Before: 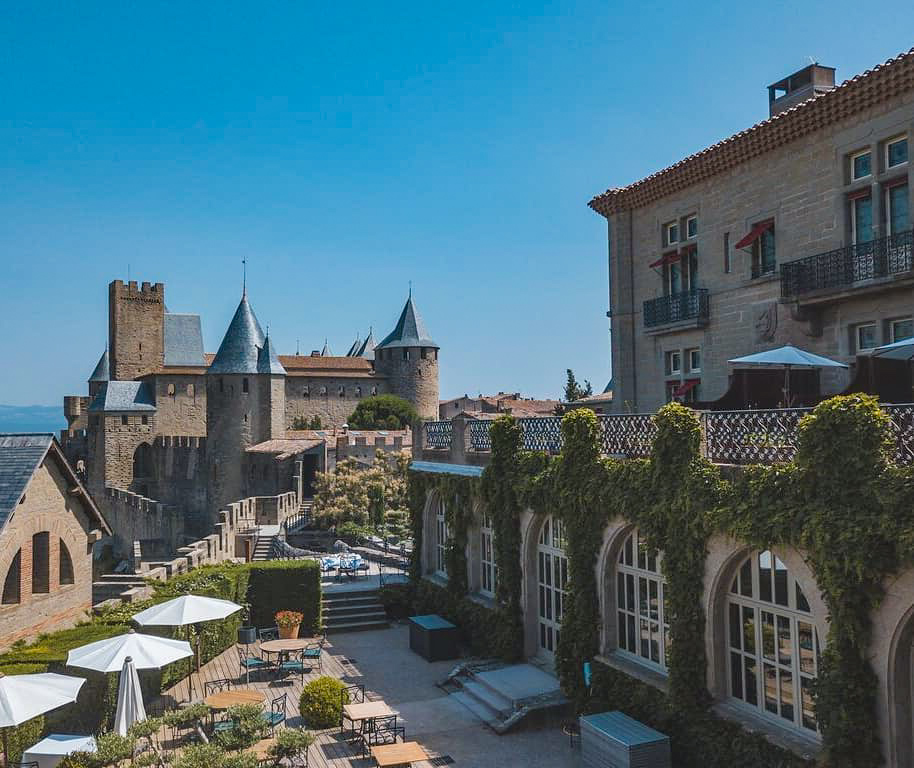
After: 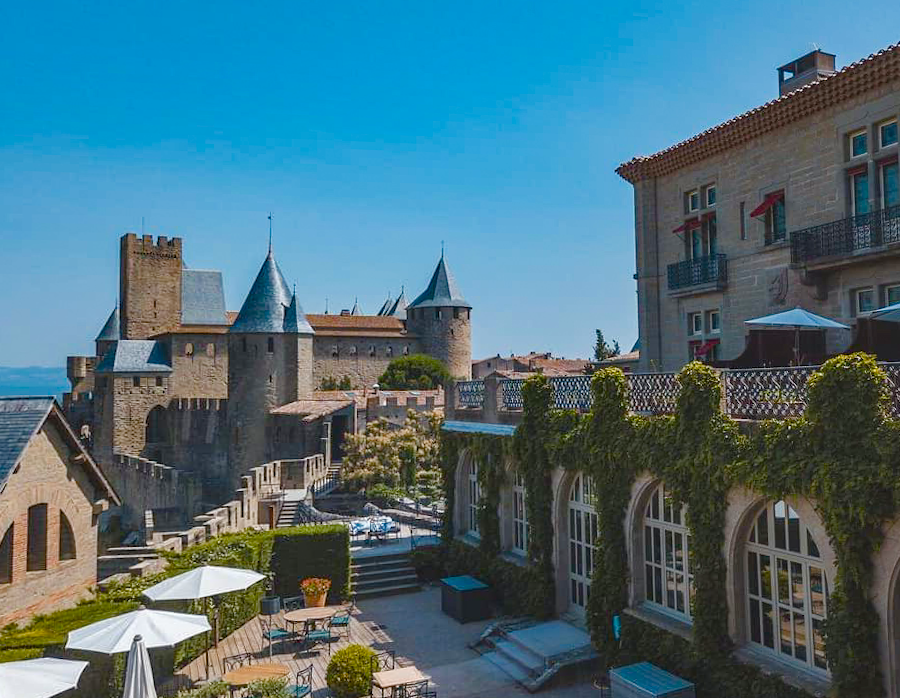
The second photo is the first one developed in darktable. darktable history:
rotate and perspective: rotation -0.013°, lens shift (vertical) -0.027, lens shift (horizontal) 0.178, crop left 0.016, crop right 0.989, crop top 0.082, crop bottom 0.918
color balance rgb: perceptual saturation grading › global saturation 20%, perceptual saturation grading › highlights -25%, perceptual saturation grading › shadows 50%
